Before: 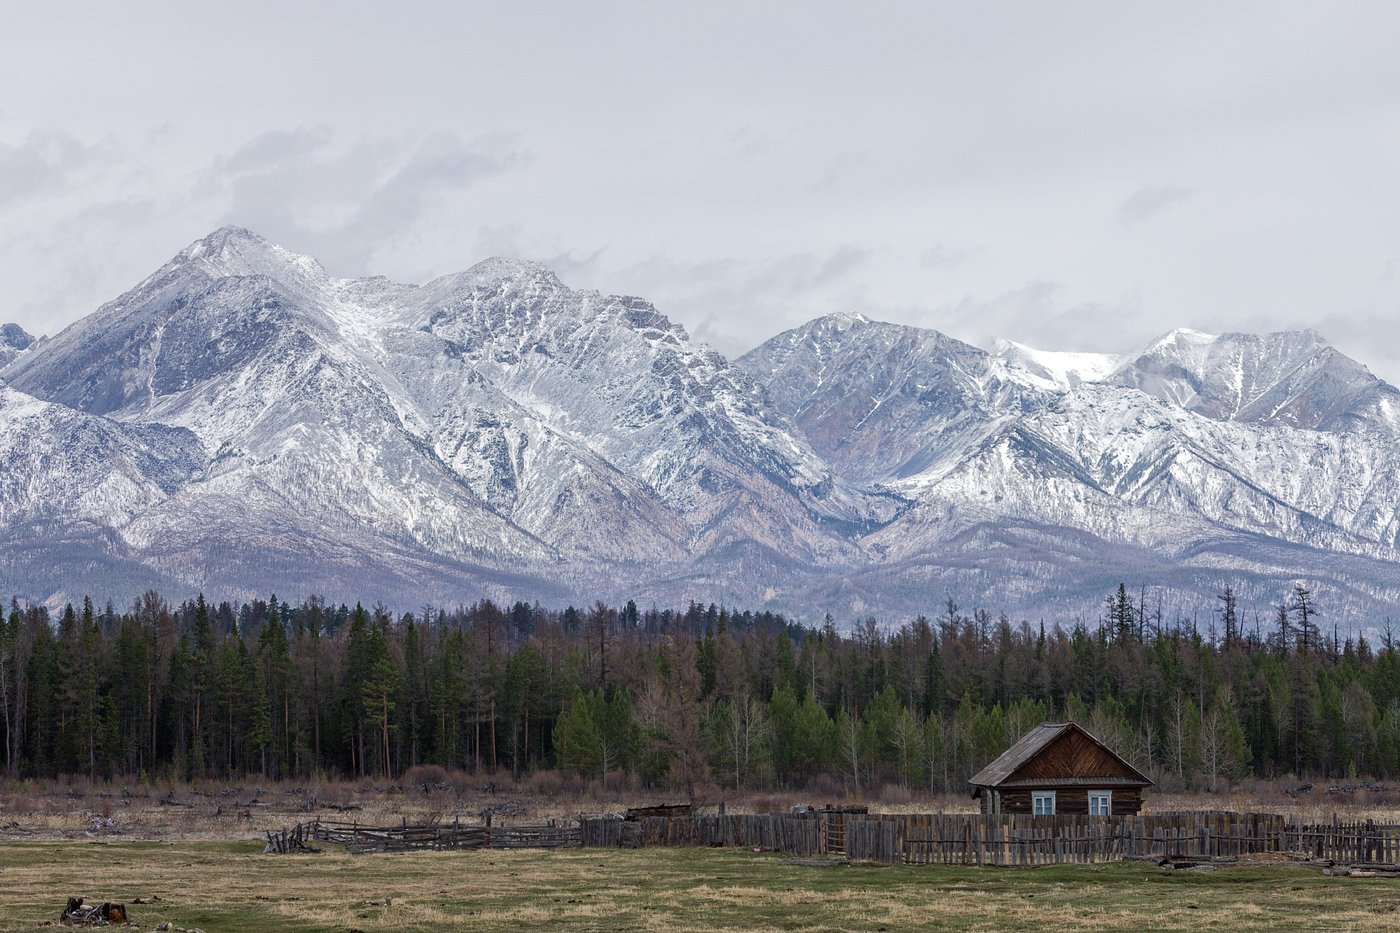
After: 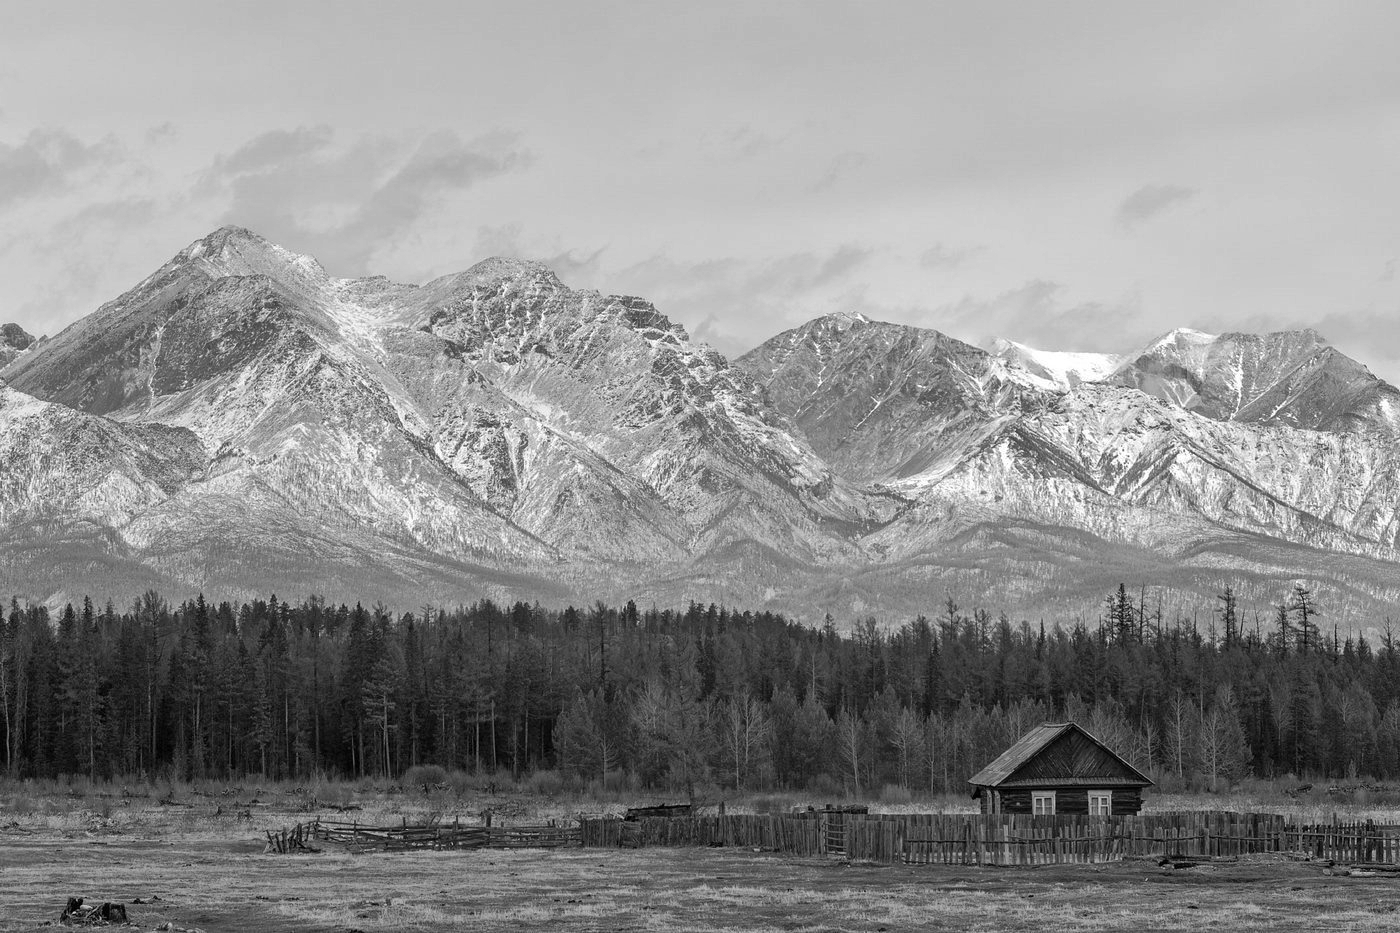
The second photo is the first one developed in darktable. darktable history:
monochrome: size 3.1
shadows and highlights: low approximation 0.01, soften with gaussian
white balance: red 1.009, blue 0.985
